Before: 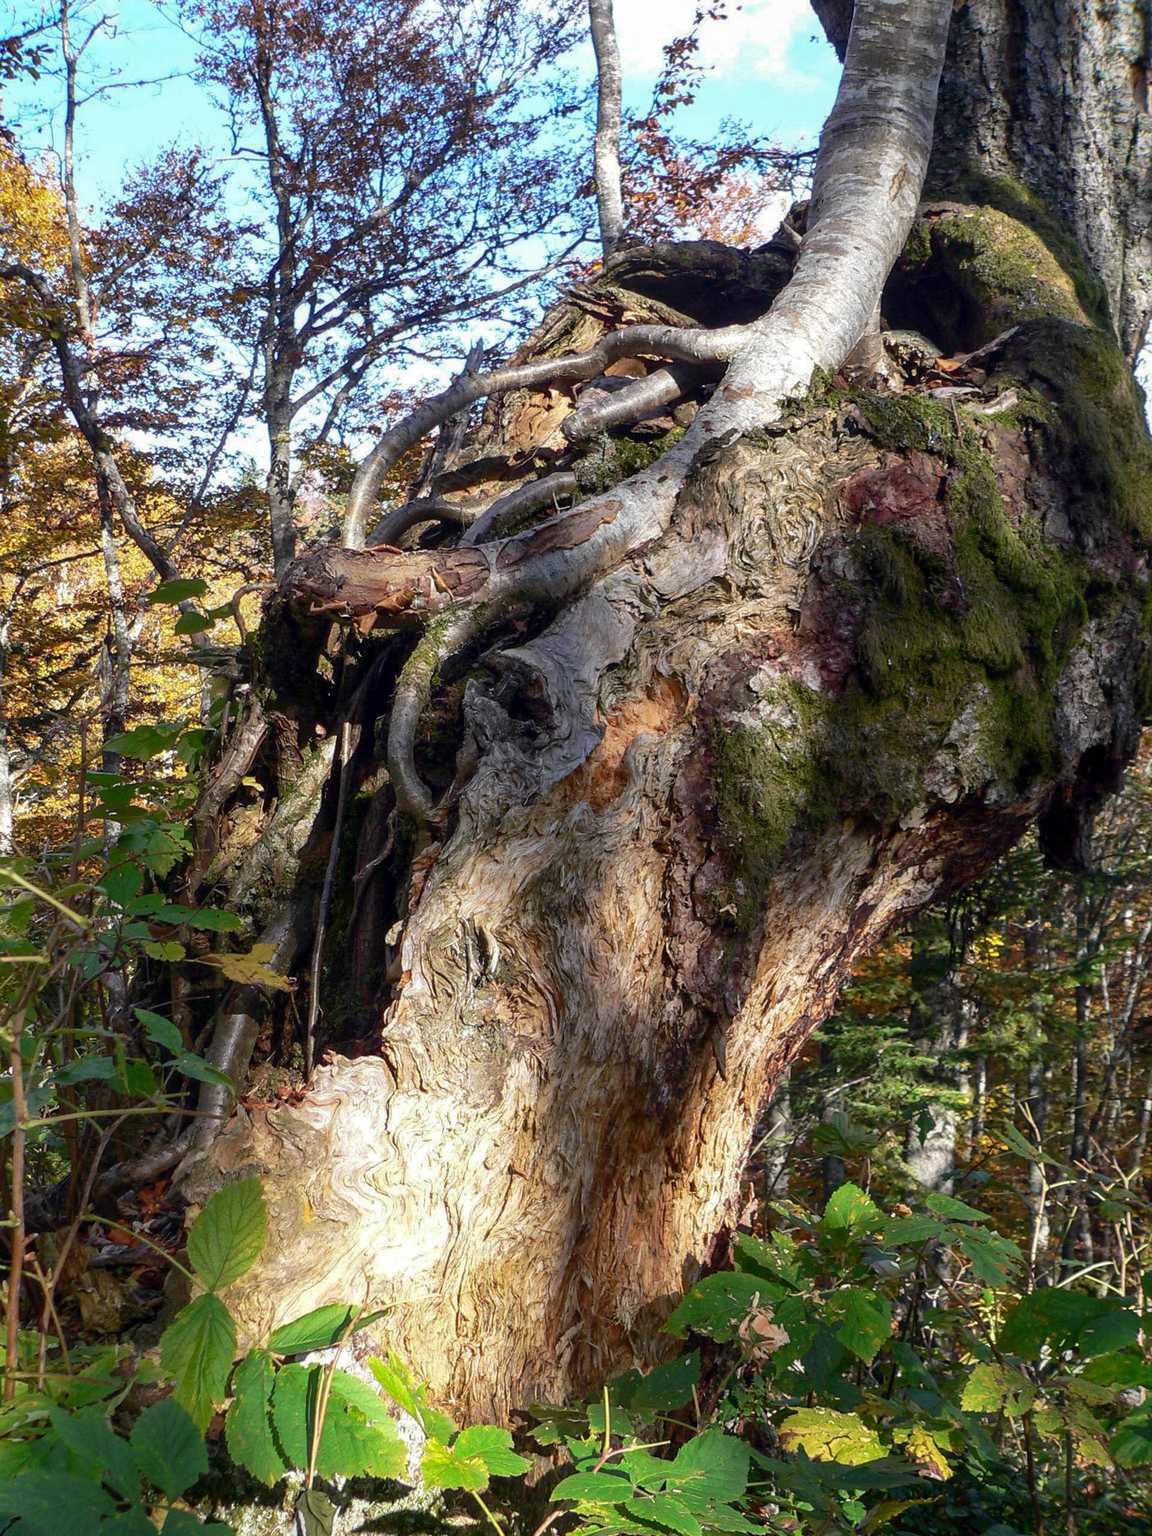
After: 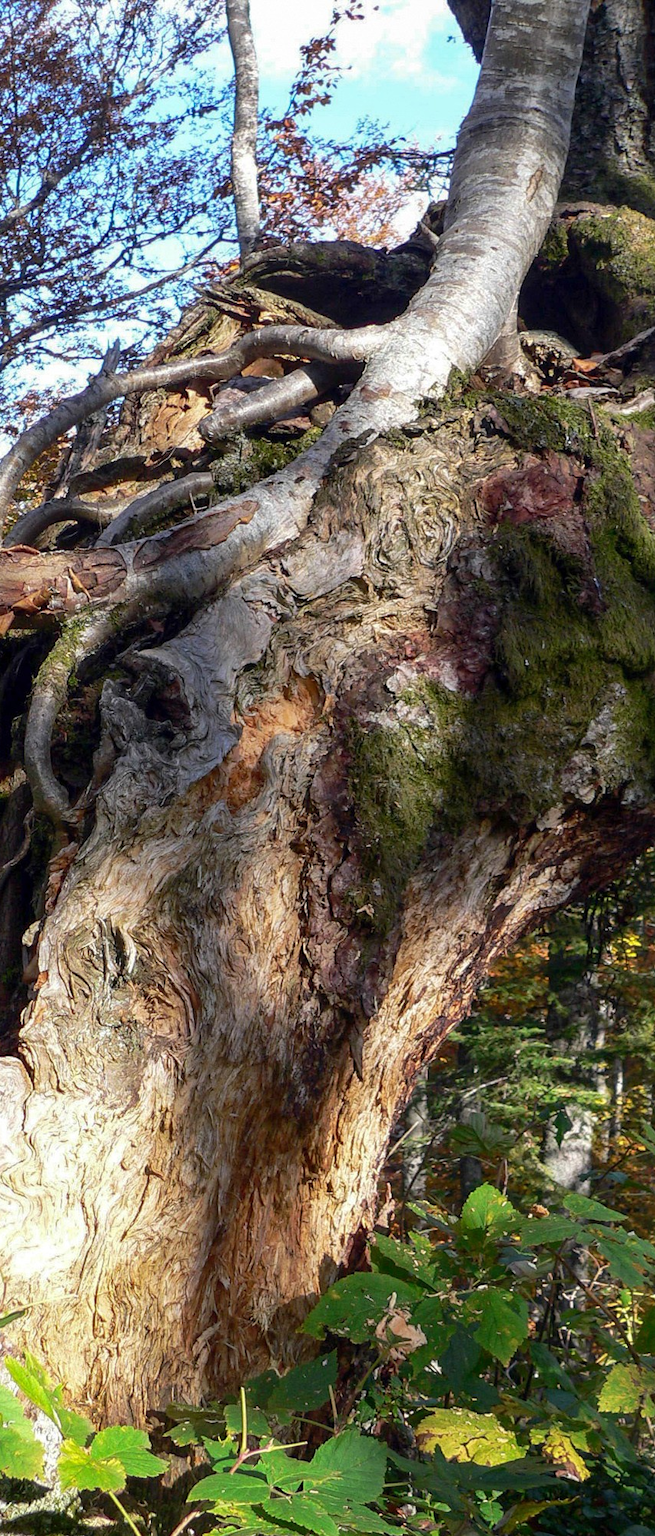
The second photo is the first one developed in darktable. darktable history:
crop: left 31.593%, top 0.021%, right 11.478%
